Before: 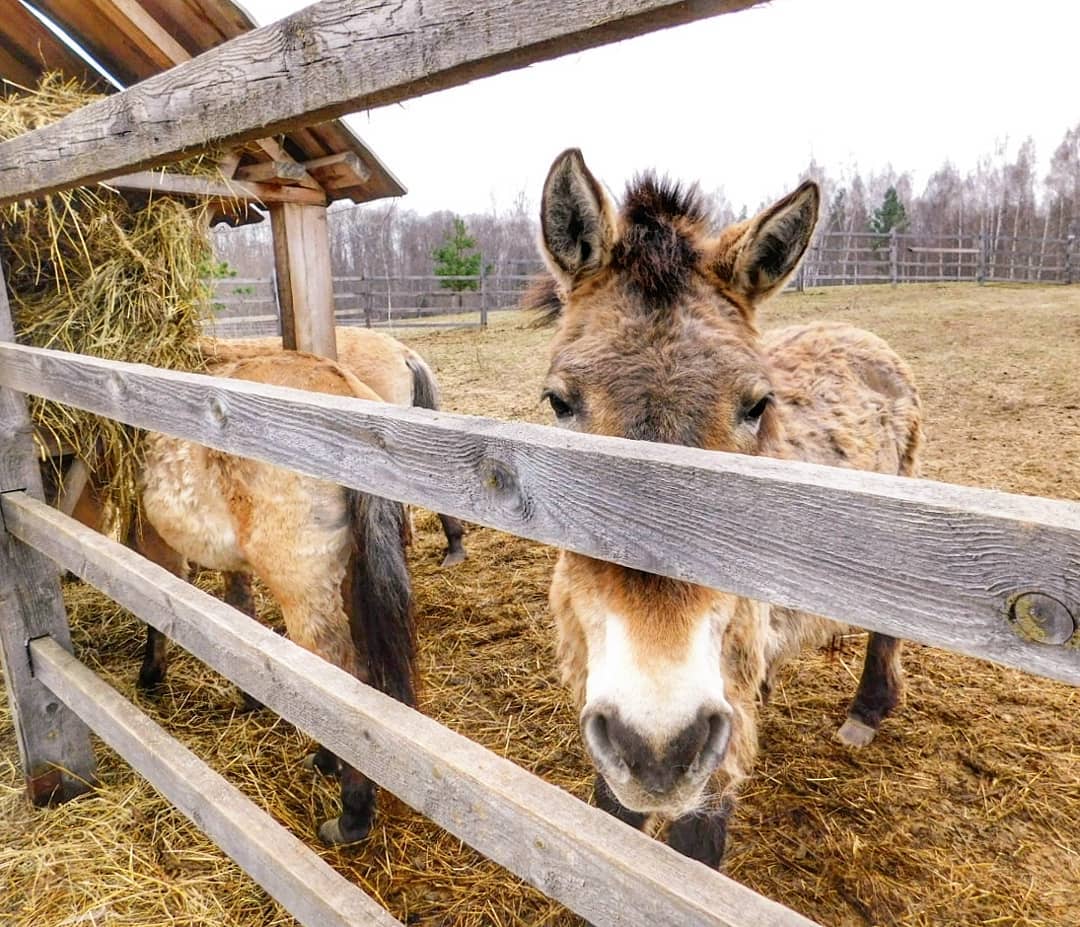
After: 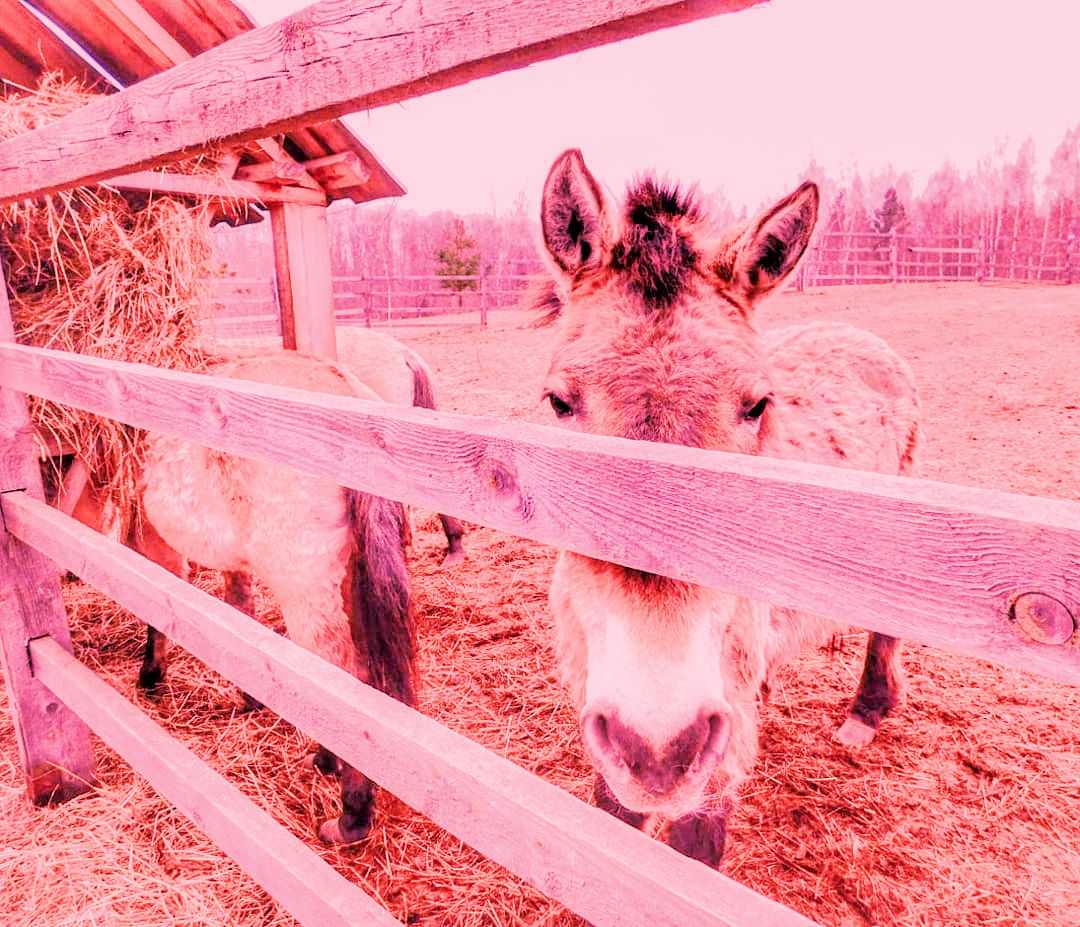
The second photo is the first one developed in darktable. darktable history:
white balance: red 2.672, blue 1.347
filmic rgb "scene-referred default": black relative exposure -7.65 EV, white relative exposure 4.56 EV, hardness 3.61
color balance: mode lift, gamma, gain (sRGB)
color calibration: illuminant custom, x 0.39, y 0.405, temperature 3927.1 K
local contrast: highlights 100%, shadows 100%, detail 120%, midtone range 0.2
color zones: curves: ch0 [(0, 0.613) (0.01, 0.613) (0.245, 0.448) (0.498, 0.529) (0.642, 0.665) (0.879, 0.777) (0.99, 0.613)]; ch1 [(0.198, 0.374) (0.75, 0.5)], mix -121.96%
color balance rgb "1": shadows lift › hue 87.51°, highlights gain › chroma 4.8%, highlights gain › hue 63.14°, global offset › chroma 0.06%, global offset › hue 102.71°, linear chroma grading › global chroma 0.5%
